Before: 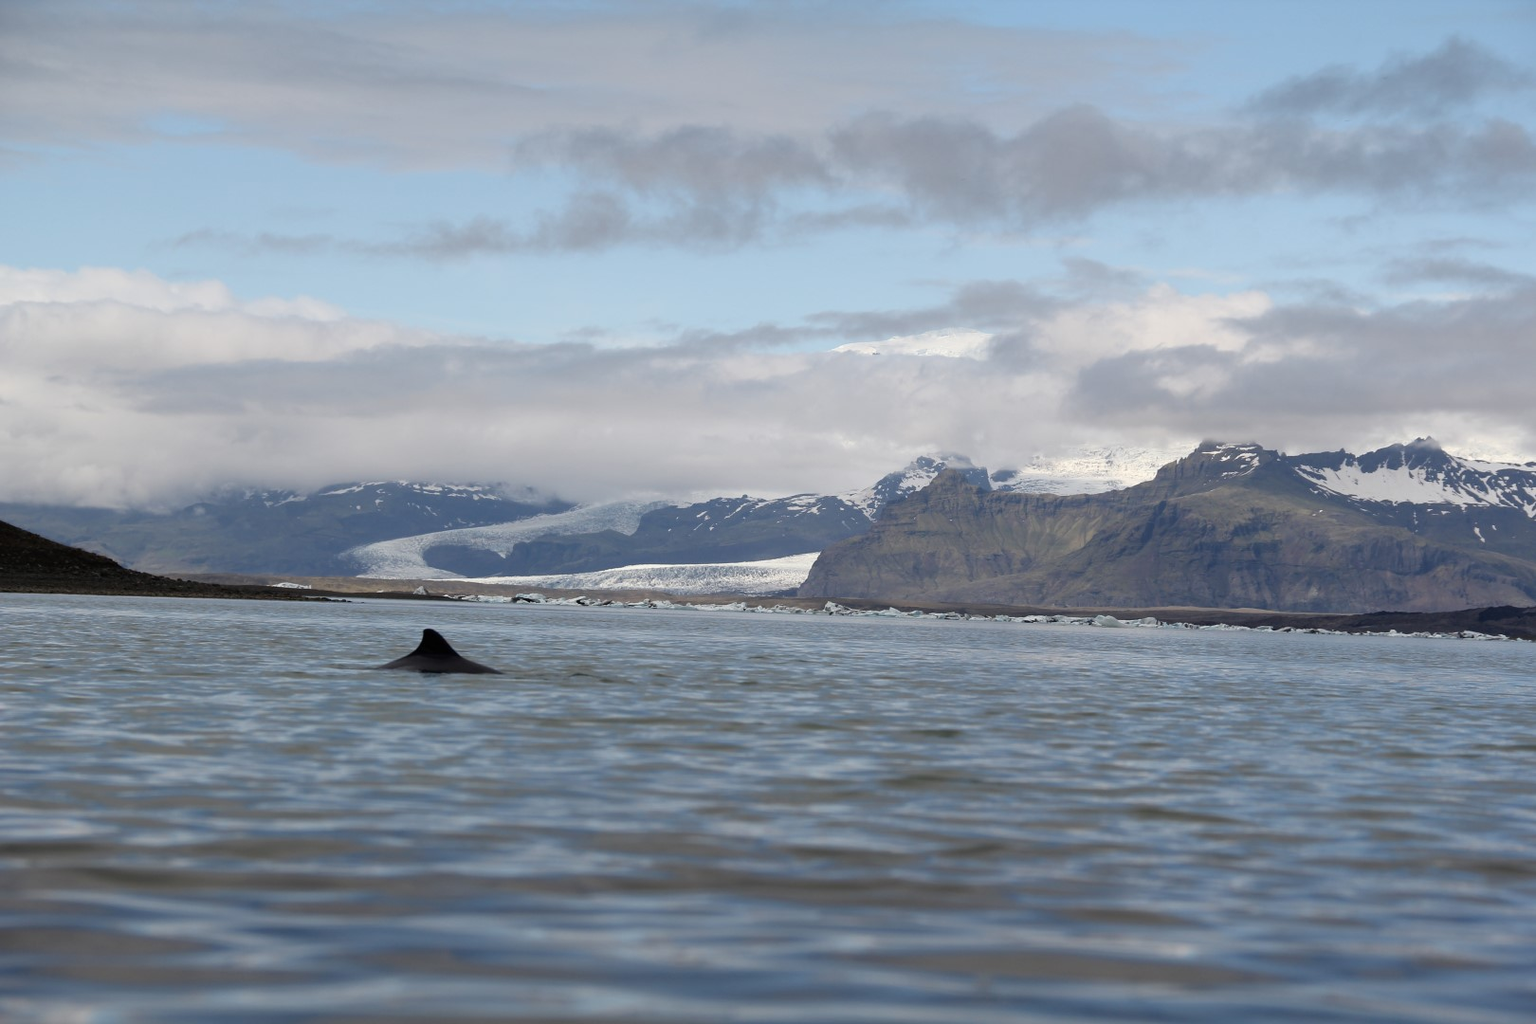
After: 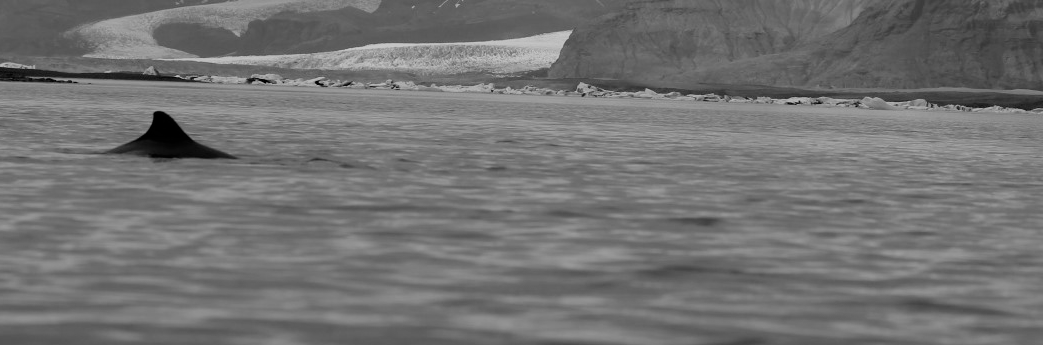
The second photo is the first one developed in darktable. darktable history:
crop: left 18.091%, top 51.13%, right 17.525%, bottom 16.85%
filmic rgb: black relative exposure -7.65 EV, white relative exposure 4.56 EV, hardness 3.61
monochrome: a -35.87, b 49.73, size 1.7
